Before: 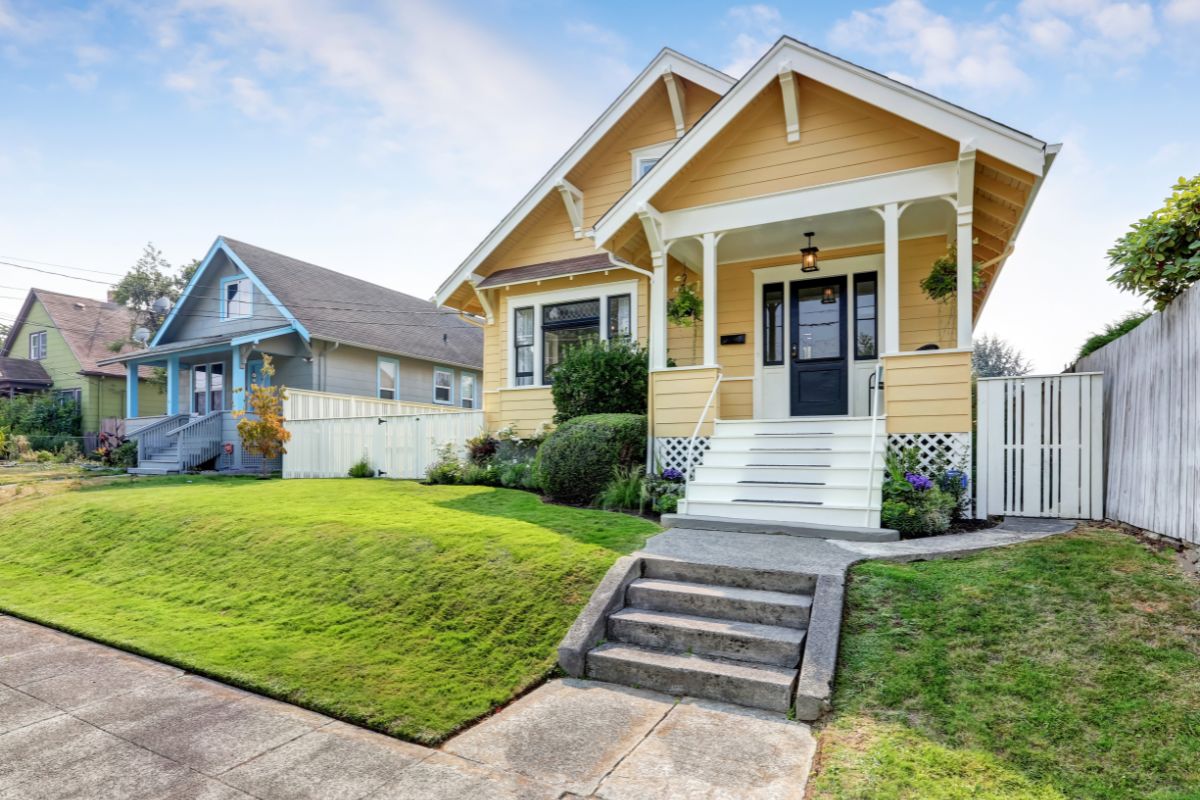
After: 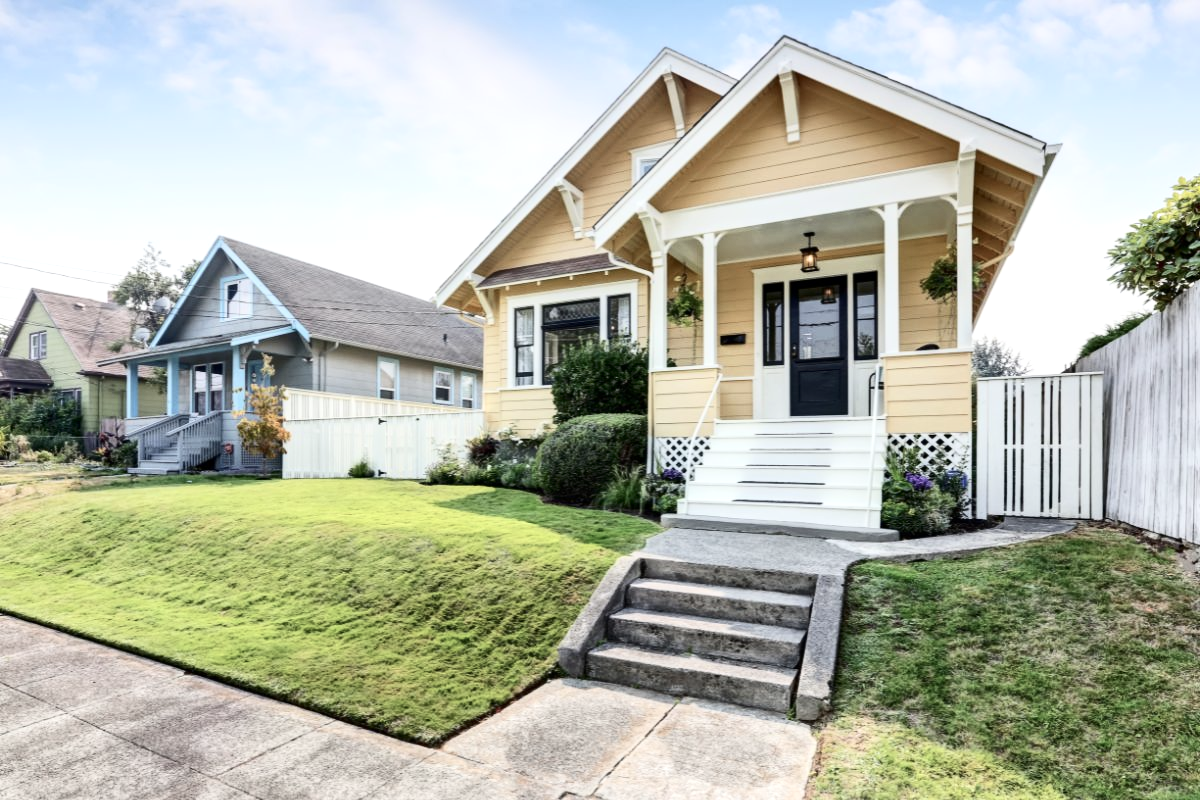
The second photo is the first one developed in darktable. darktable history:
exposure: exposure 0.197 EV, compensate highlight preservation false
contrast brightness saturation: contrast 0.25, saturation -0.31
